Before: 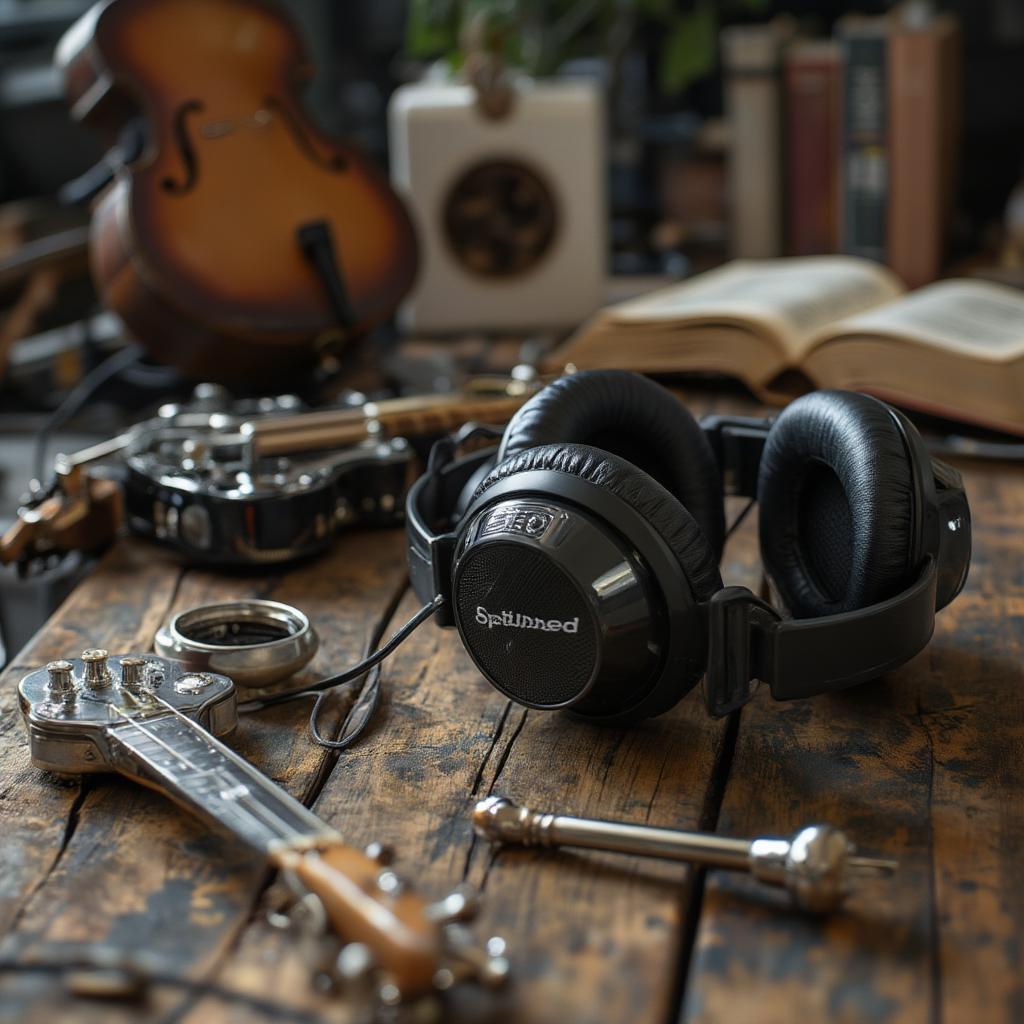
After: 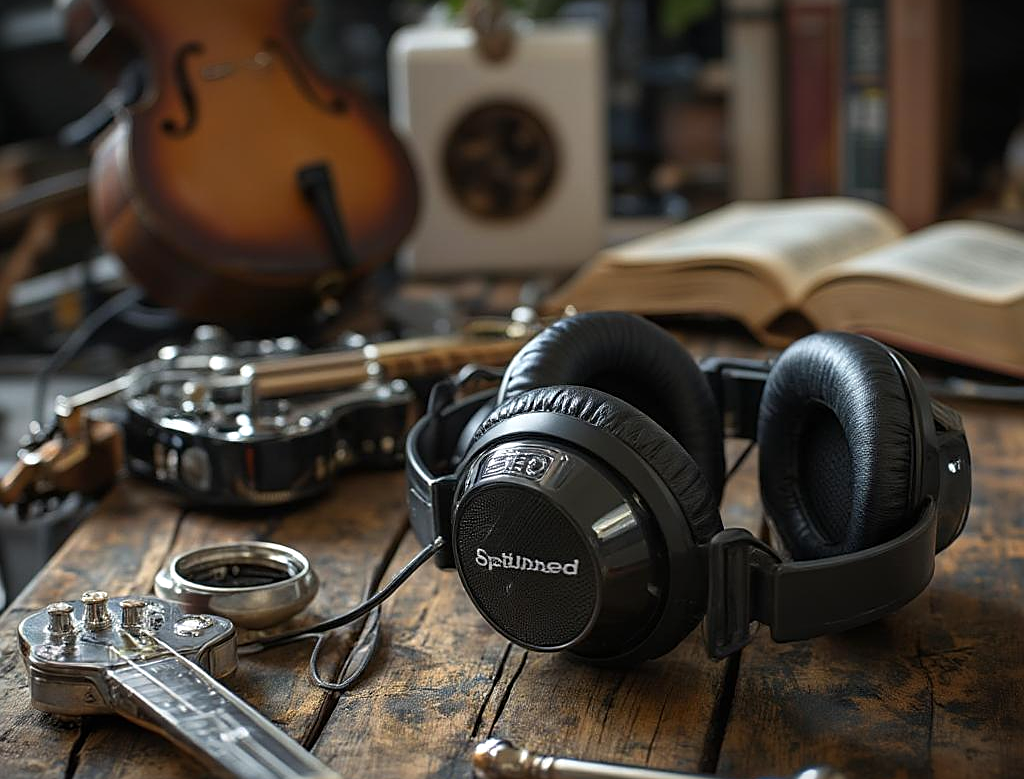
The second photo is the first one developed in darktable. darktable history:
crop: top 5.699%, bottom 18.214%
vignetting: fall-off start 99.61%, brightness -0.589, saturation -0.128, width/height ratio 1.323
sharpen: on, module defaults
exposure: exposure 0.231 EV, compensate highlight preservation false
